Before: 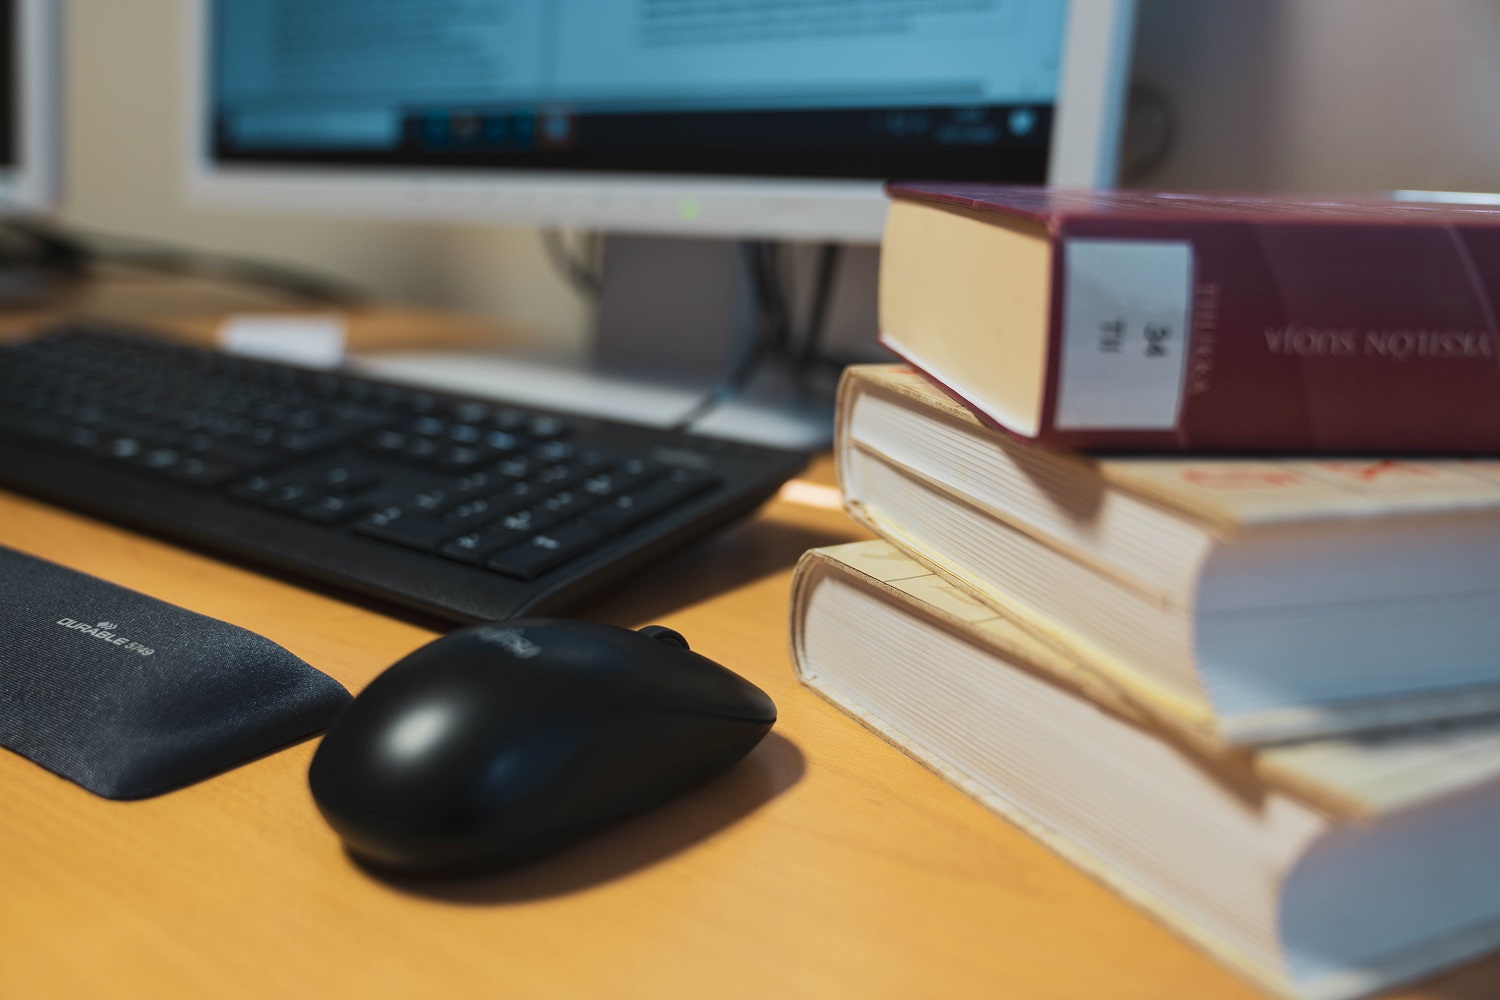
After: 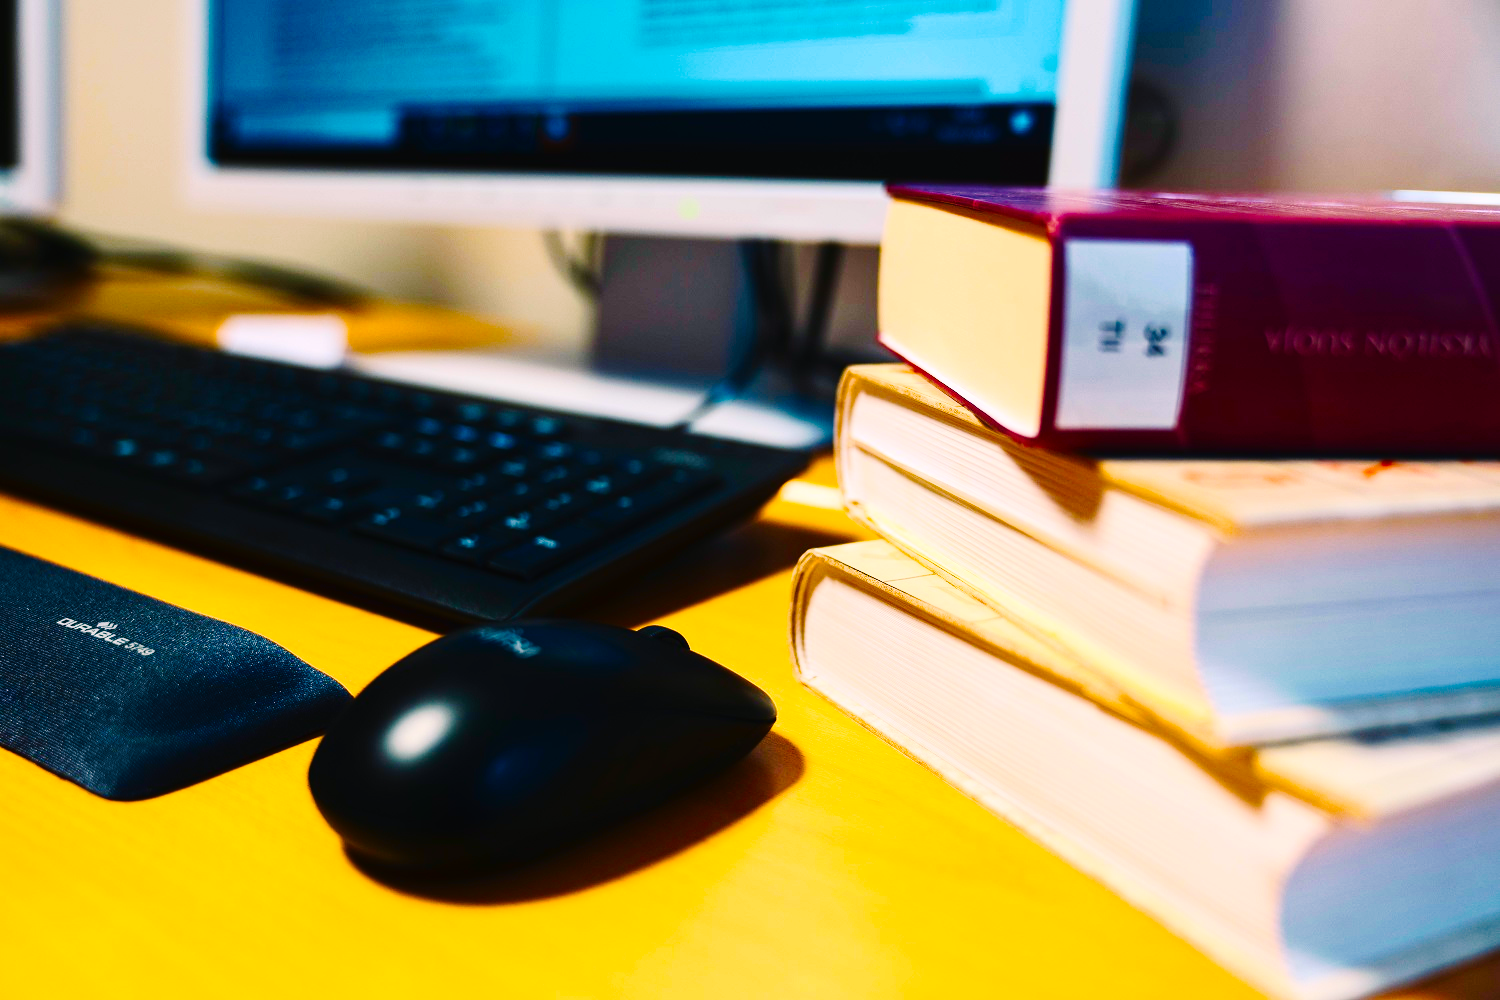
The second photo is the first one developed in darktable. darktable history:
contrast brightness saturation: contrast 0.28
color correction: highlights a* 12.23, highlights b* 5.41
color calibration: output R [1.003, 0.027, -0.041, 0], output G [-0.018, 1.043, -0.038, 0], output B [0.071, -0.086, 1.017, 0], illuminant as shot in camera, x 0.359, y 0.362, temperature 4570.54 K
tone curve: curves: ch0 [(0, 0) (0.003, 0.013) (0.011, 0.016) (0.025, 0.021) (0.044, 0.029) (0.069, 0.039) (0.1, 0.056) (0.136, 0.085) (0.177, 0.14) (0.224, 0.201) (0.277, 0.28) (0.335, 0.372) (0.399, 0.475) (0.468, 0.567) (0.543, 0.643) (0.623, 0.722) (0.709, 0.801) (0.801, 0.859) (0.898, 0.927) (1, 1)], preserve colors none
color balance rgb: linear chroma grading › shadows 10%, linear chroma grading › highlights 10%, linear chroma grading › global chroma 15%, linear chroma grading › mid-tones 15%, perceptual saturation grading › global saturation 40%, perceptual saturation grading › highlights -25%, perceptual saturation grading › mid-tones 35%, perceptual saturation grading › shadows 35%, perceptual brilliance grading › global brilliance 11.29%, global vibrance 11.29%
